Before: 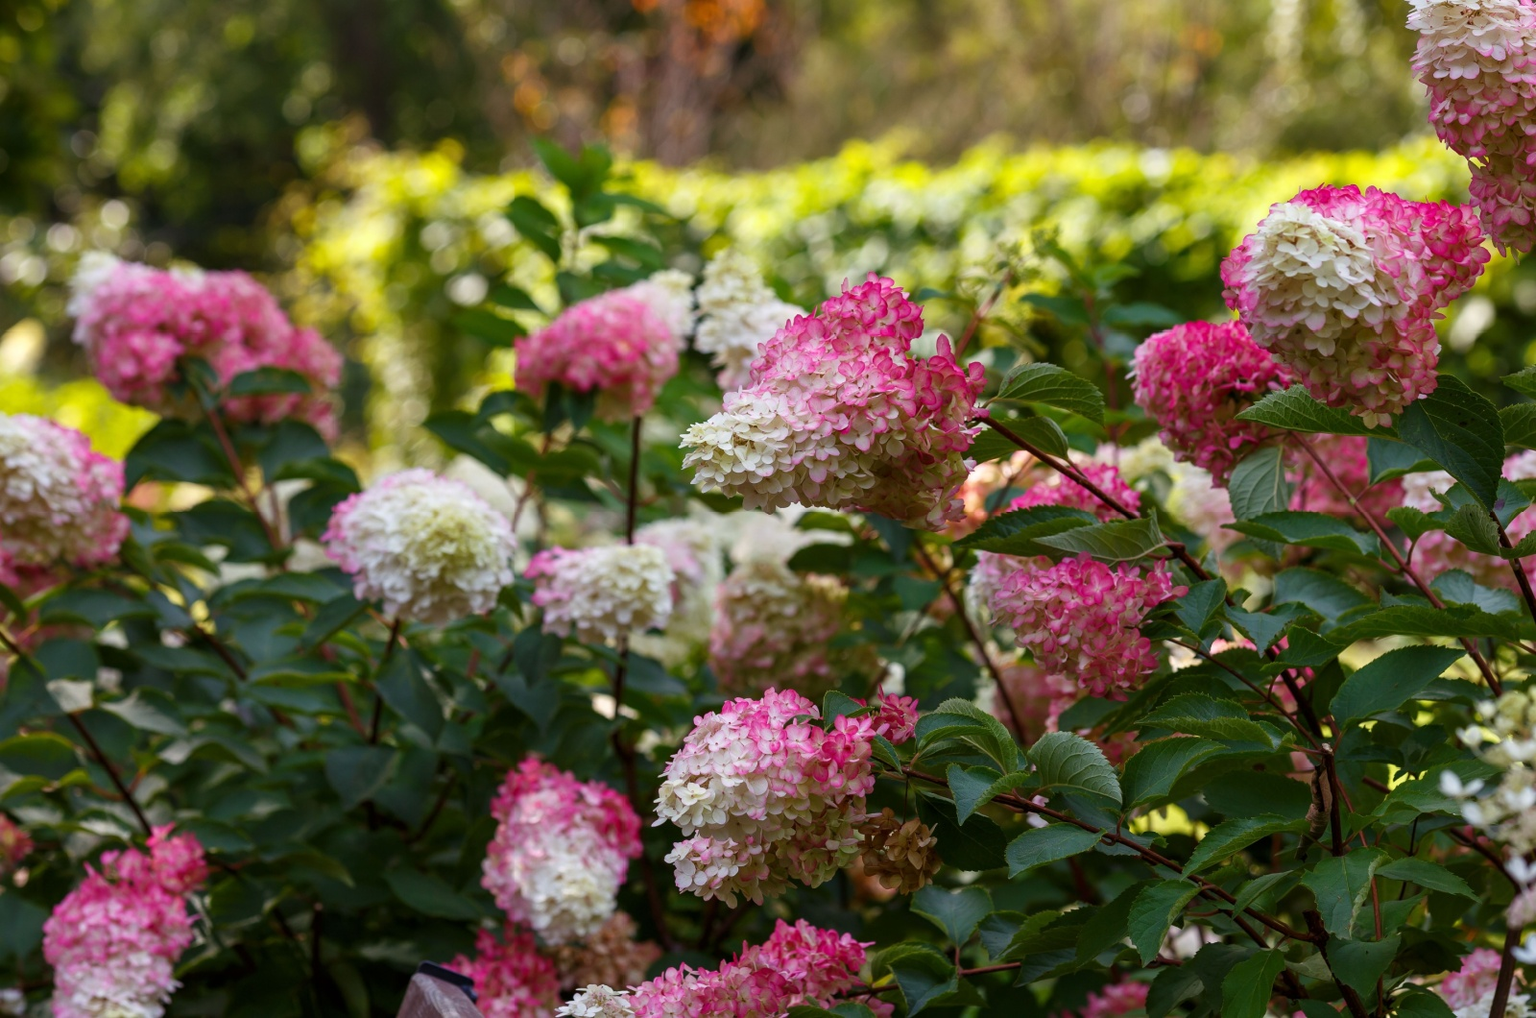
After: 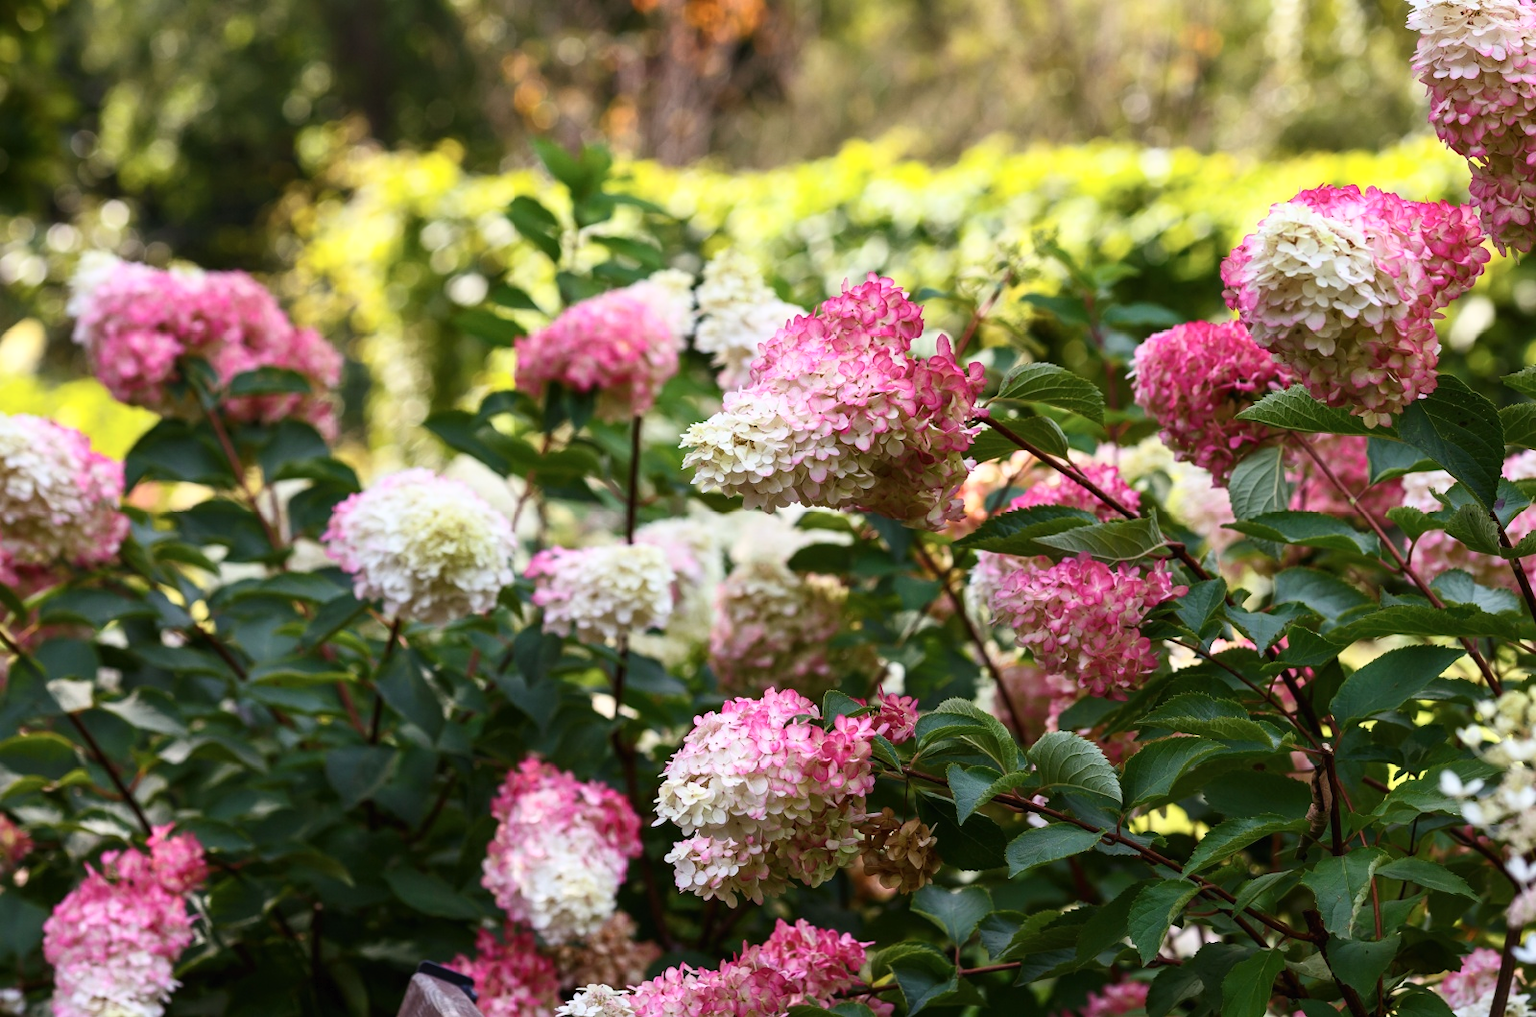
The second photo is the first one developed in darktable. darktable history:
tone curve: curves: ch0 [(0, 0) (0.003, 0.011) (0.011, 0.02) (0.025, 0.032) (0.044, 0.046) (0.069, 0.071) (0.1, 0.107) (0.136, 0.144) (0.177, 0.189) (0.224, 0.244) (0.277, 0.309) (0.335, 0.398) (0.399, 0.477) (0.468, 0.583) (0.543, 0.675) (0.623, 0.772) (0.709, 0.855) (0.801, 0.926) (0.898, 0.979) (1, 1)], color space Lab, independent channels, preserve colors none
